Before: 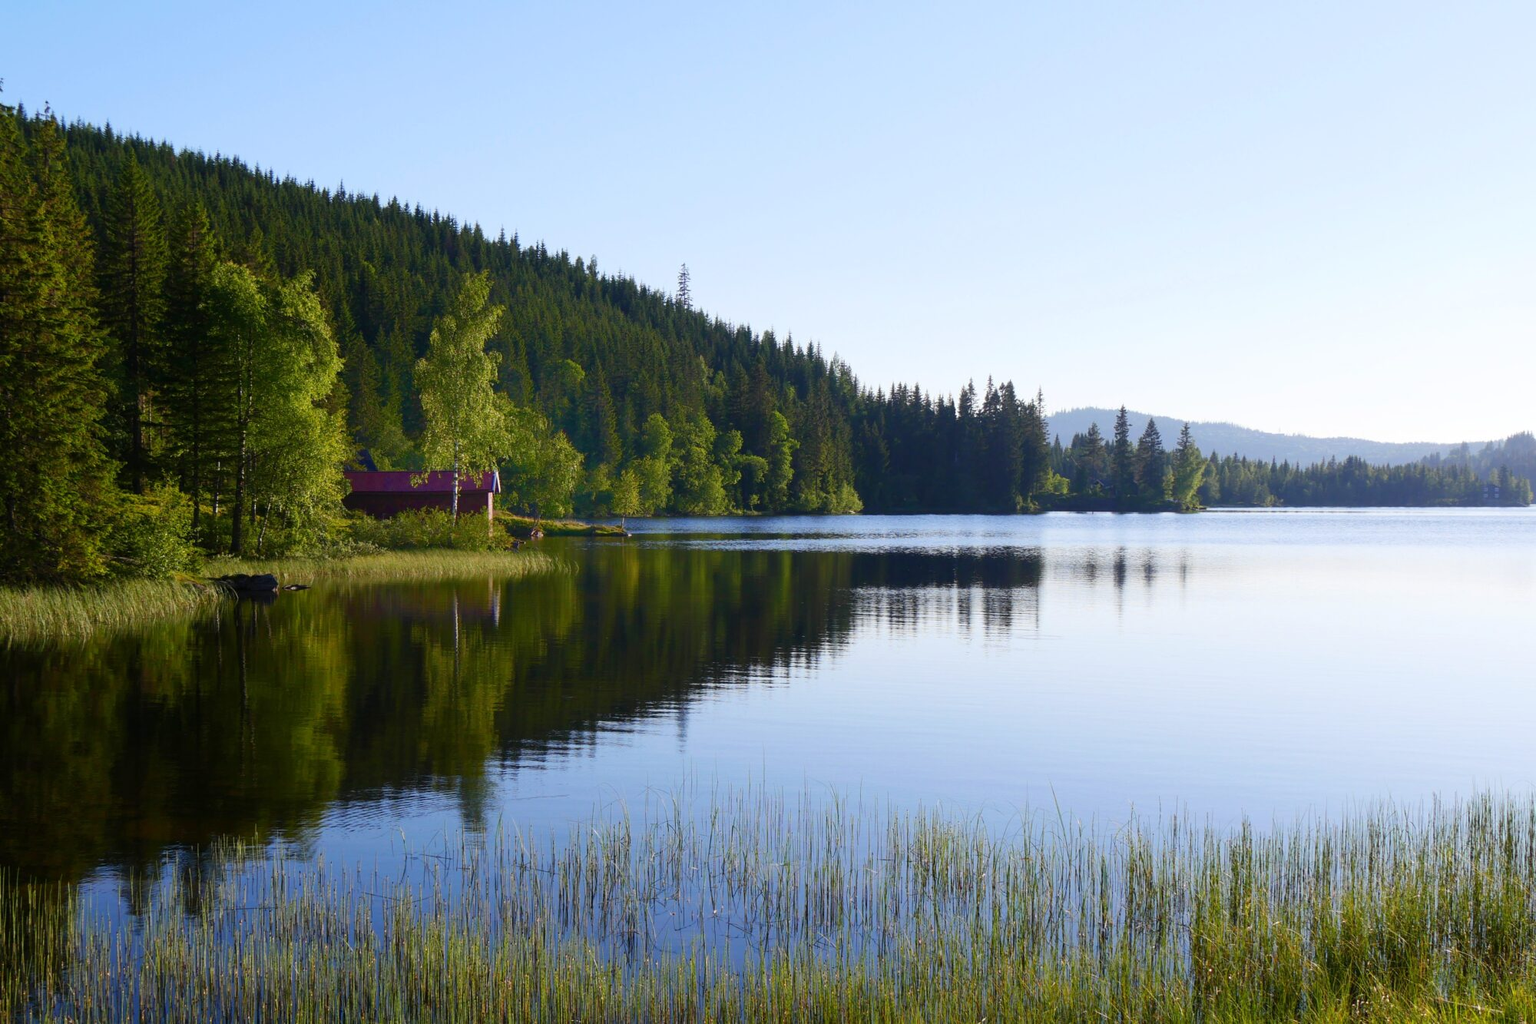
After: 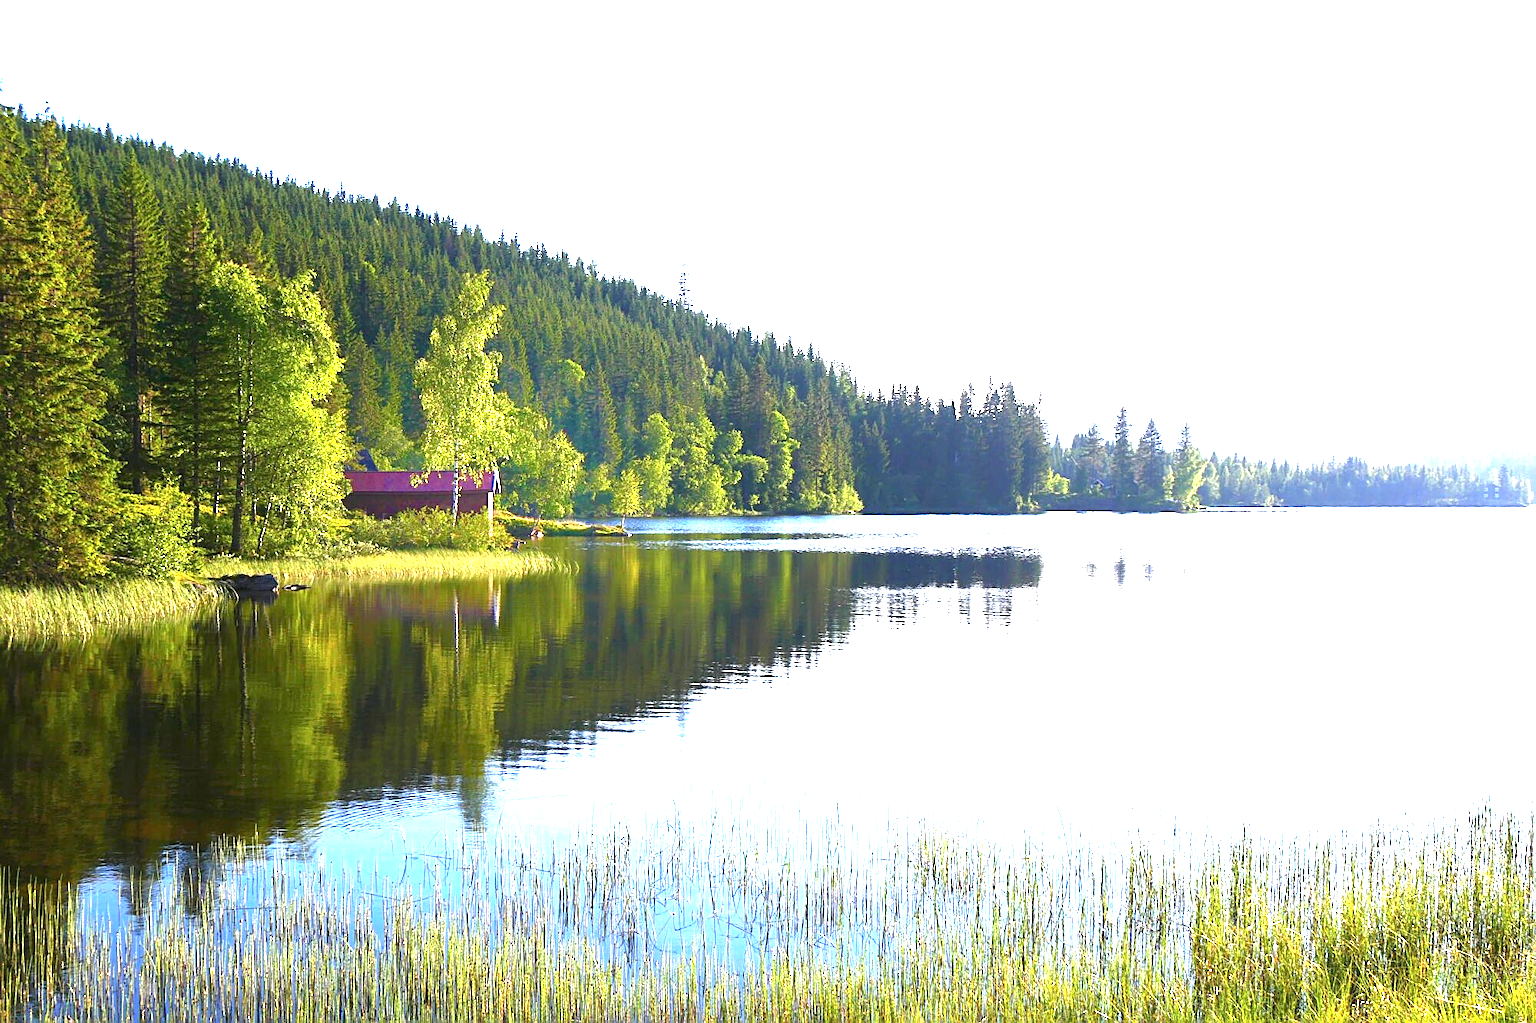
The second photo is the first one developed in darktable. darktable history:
tone curve: curves: ch0 [(0, 0) (0.003, 0.032) (0.011, 0.034) (0.025, 0.039) (0.044, 0.055) (0.069, 0.078) (0.1, 0.111) (0.136, 0.147) (0.177, 0.191) (0.224, 0.238) (0.277, 0.291) (0.335, 0.35) (0.399, 0.41) (0.468, 0.48) (0.543, 0.547) (0.623, 0.621) (0.709, 0.699) (0.801, 0.789) (0.898, 0.884) (1, 1)], preserve colors none
sharpen: amount 0.575
exposure: black level correction 0, exposure 2.327 EV, compensate exposure bias true, compensate highlight preservation false
